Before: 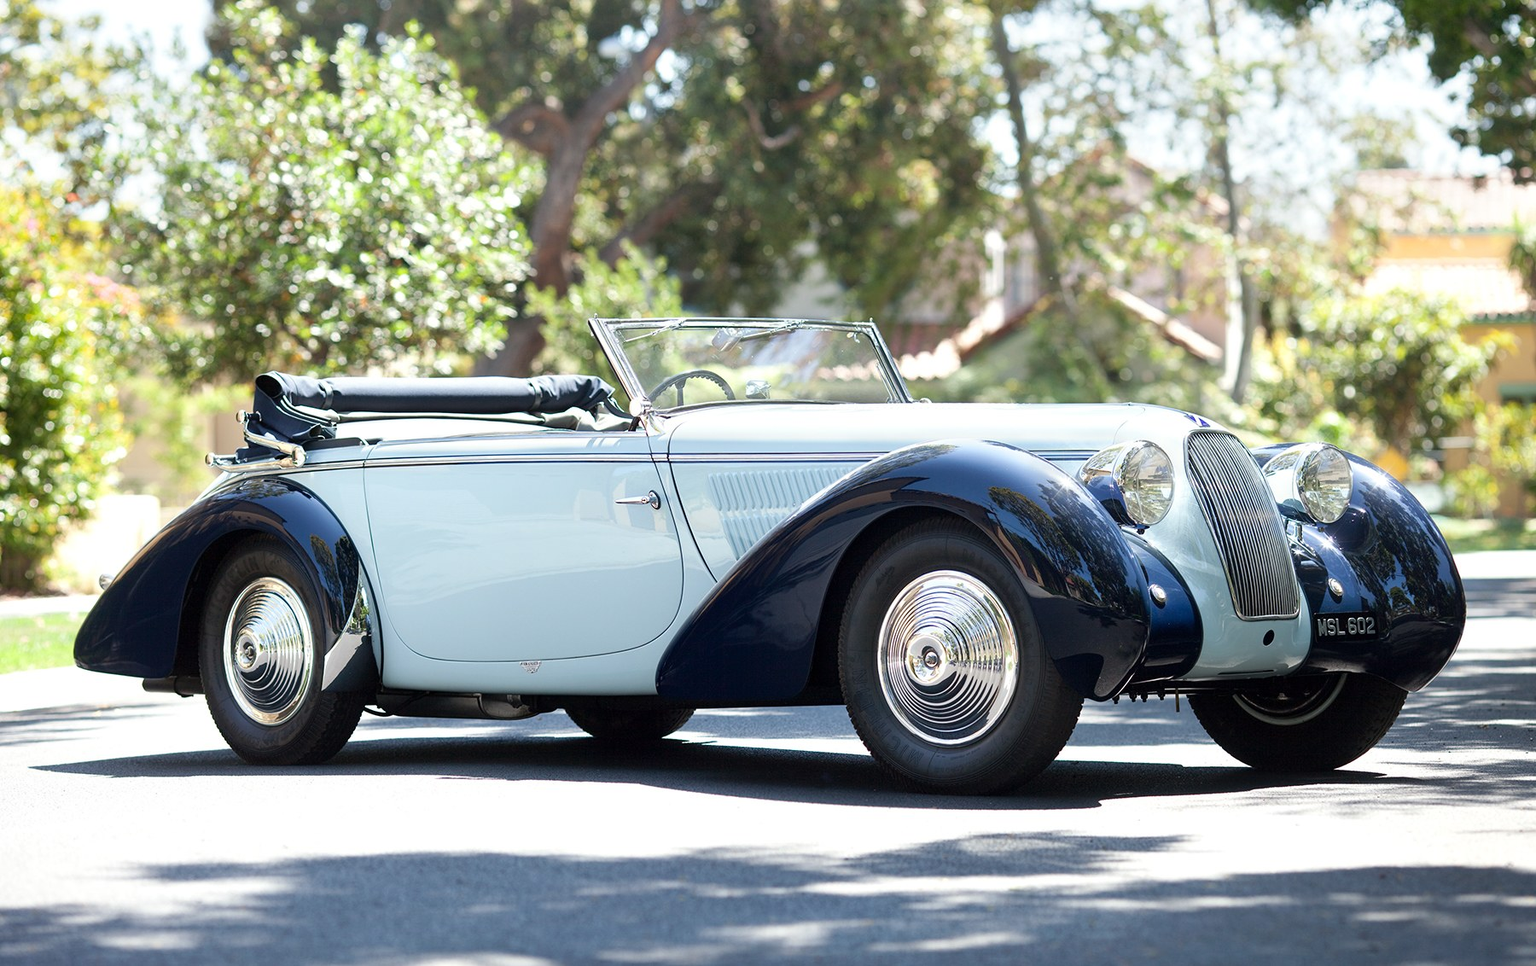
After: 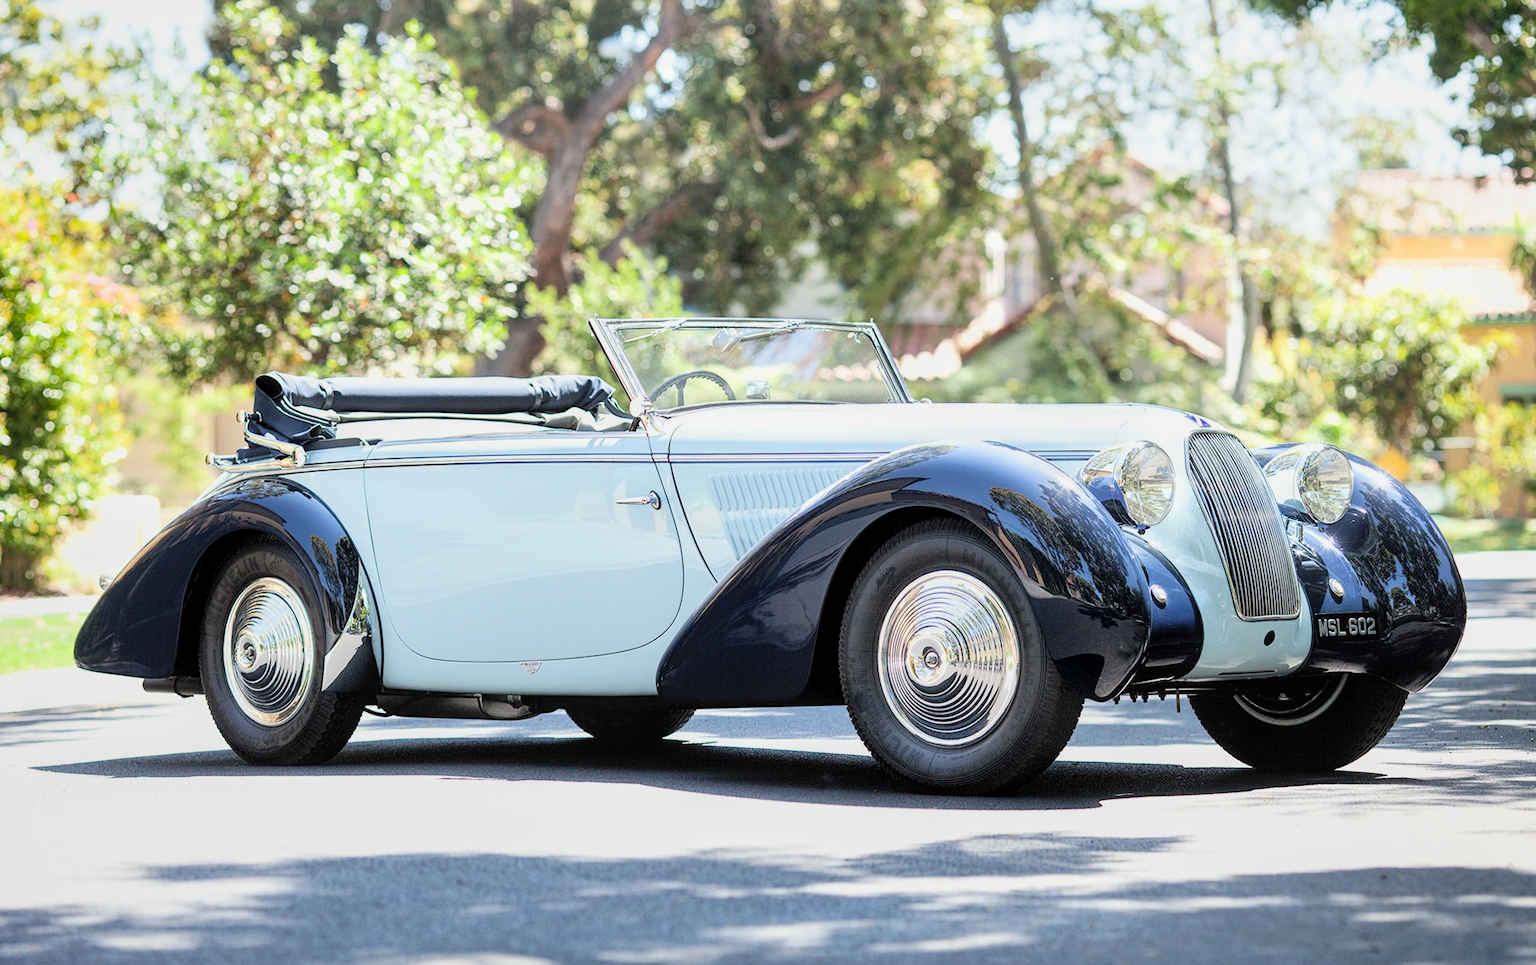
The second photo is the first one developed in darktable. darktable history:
graduated density: rotation -180°, offset 27.42
contrast brightness saturation: brightness 0.15
exposure: exposure 0.669 EV, compensate highlight preservation false
filmic rgb: black relative exposure -7.65 EV, white relative exposure 4.56 EV, hardness 3.61, color science v6 (2022)
shadows and highlights: radius 264.75, soften with gaussian
local contrast: highlights 99%, shadows 86%, detail 160%, midtone range 0.2
